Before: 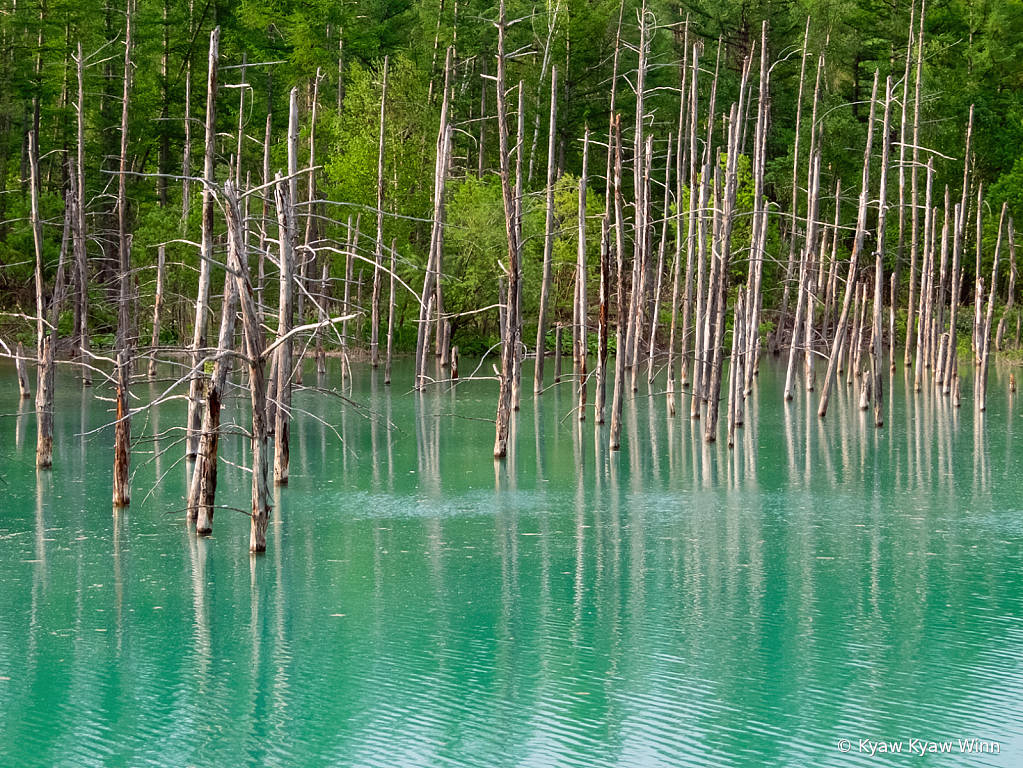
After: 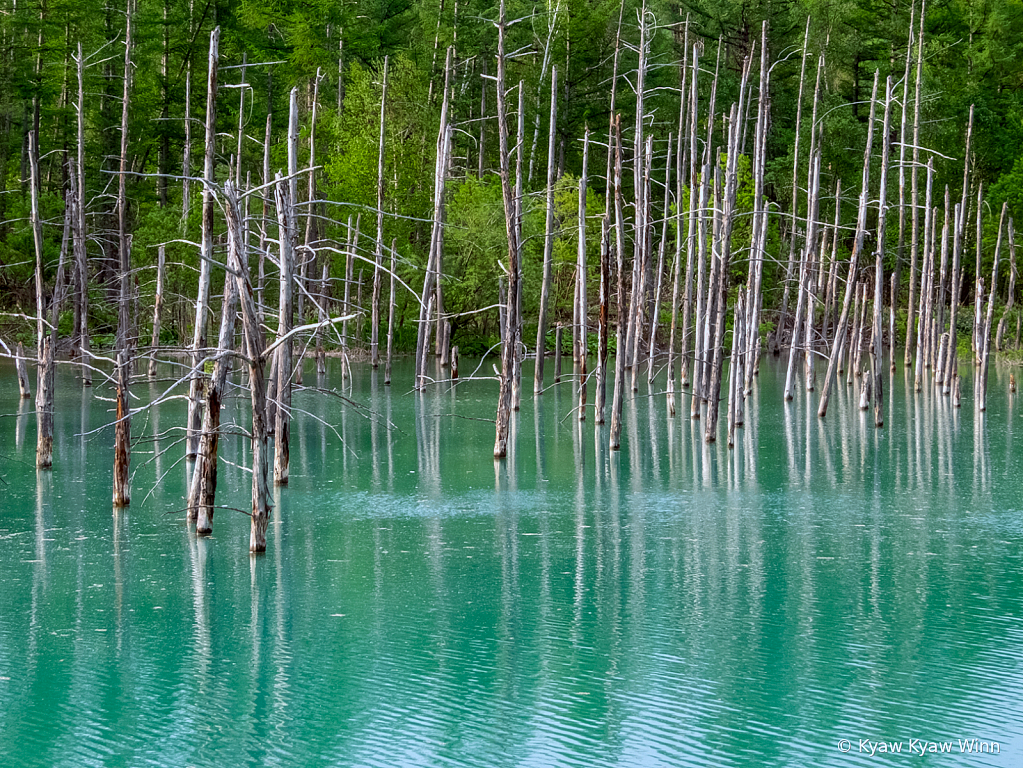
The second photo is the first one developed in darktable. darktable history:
white balance: red 0.931, blue 1.11
color zones: curves: ch0 [(0, 0.444) (0.143, 0.442) (0.286, 0.441) (0.429, 0.441) (0.571, 0.441) (0.714, 0.441) (0.857, 0.442) (1, 0.444)]
local contrast: on, module defaults
